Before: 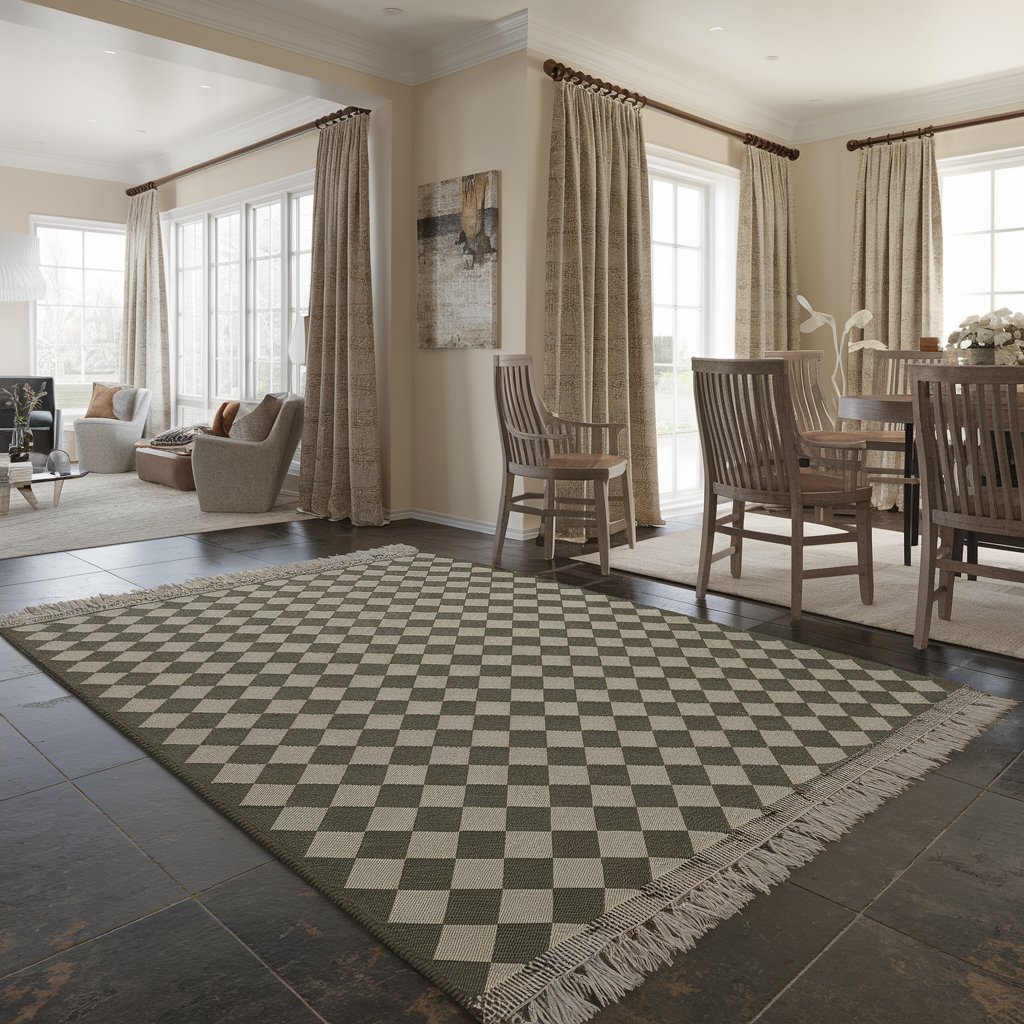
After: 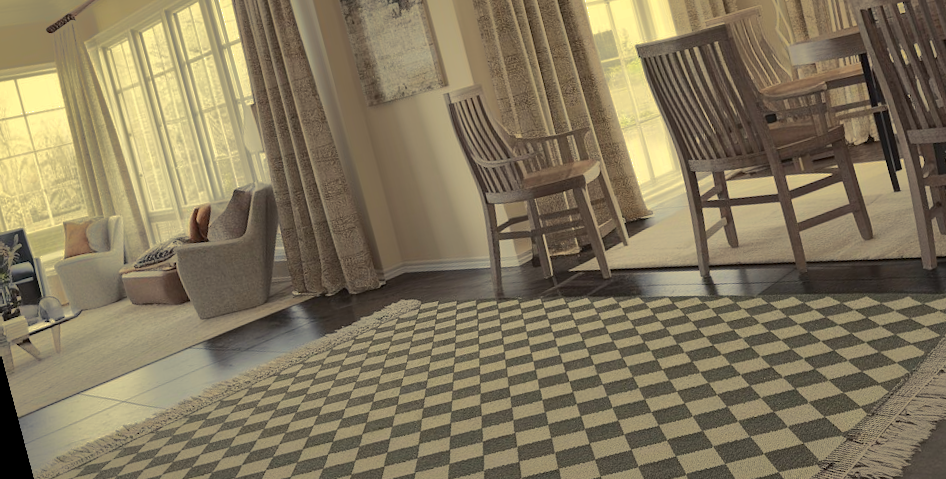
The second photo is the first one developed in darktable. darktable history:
crop and rotate: angle 0.03°, top 11.643%, right 5.651%, bottom 11.189%
color balance rgb: shadows lift › chroma 2%, shadows lift › hue 263°, highlights gain › chroma 8%, highlights gain › hue 84°, linear chroma grading › global chroma -15%, saturation formula JzAzBz (2021)
contrast brightness saturation: saturation 0.1
shadows and highlights: shadows -19.91, highlights -73.15
rotate and perspective: rotation -14.8°, crop left 0.1, crop right 0.903, crop top 0.25, crop bottom 0.748
